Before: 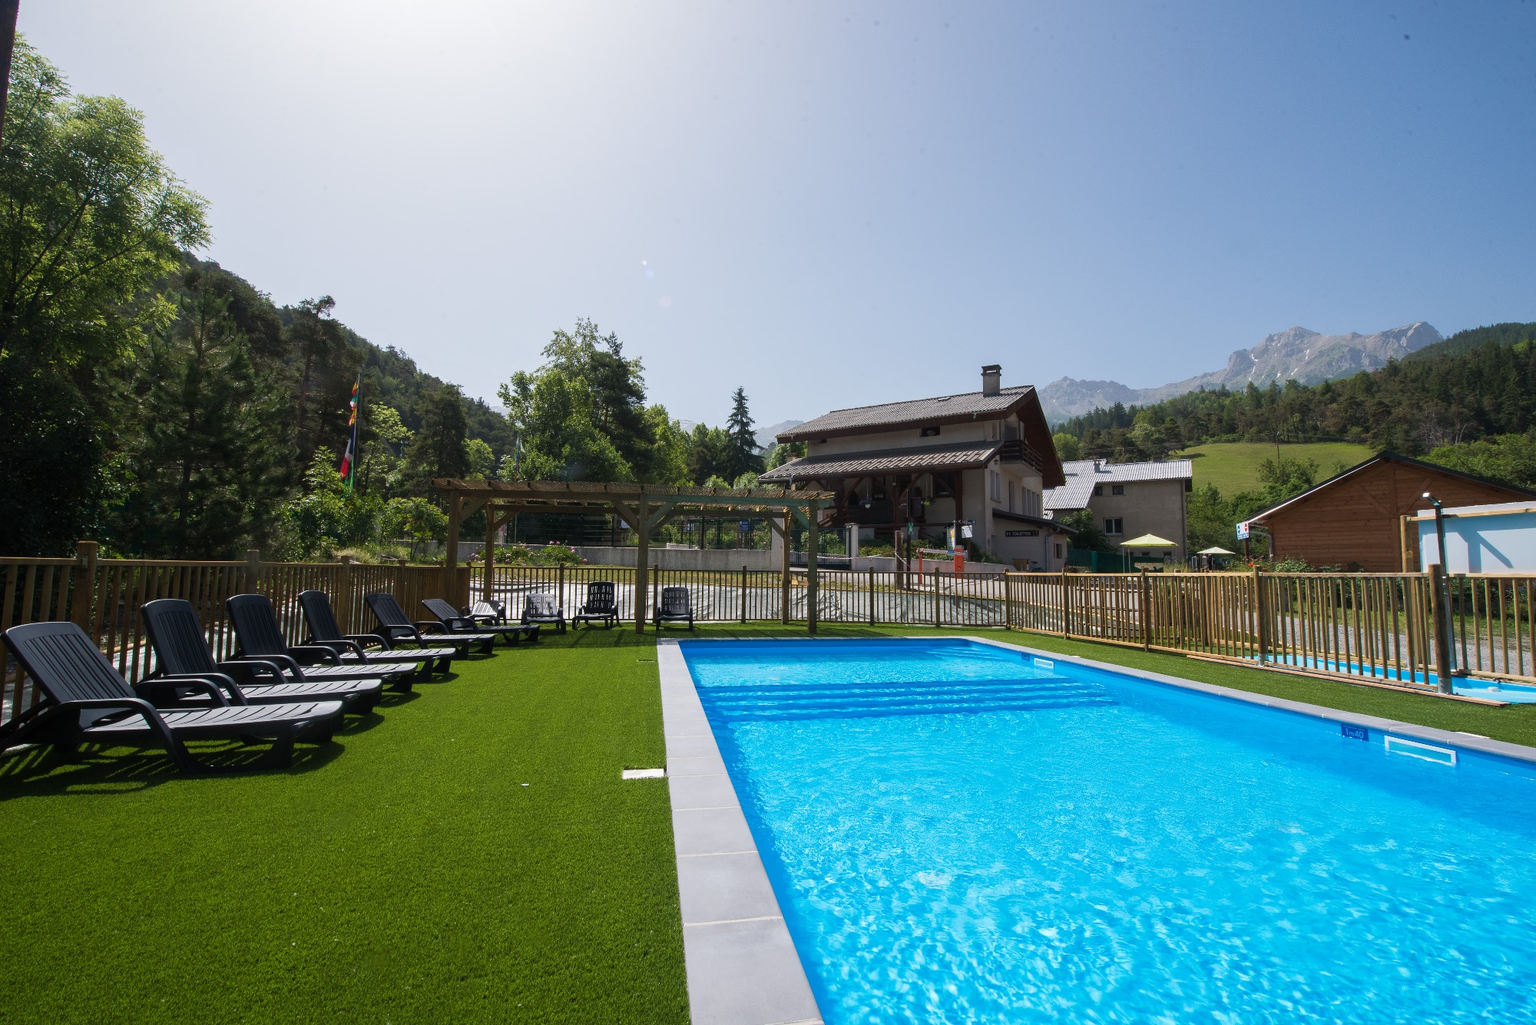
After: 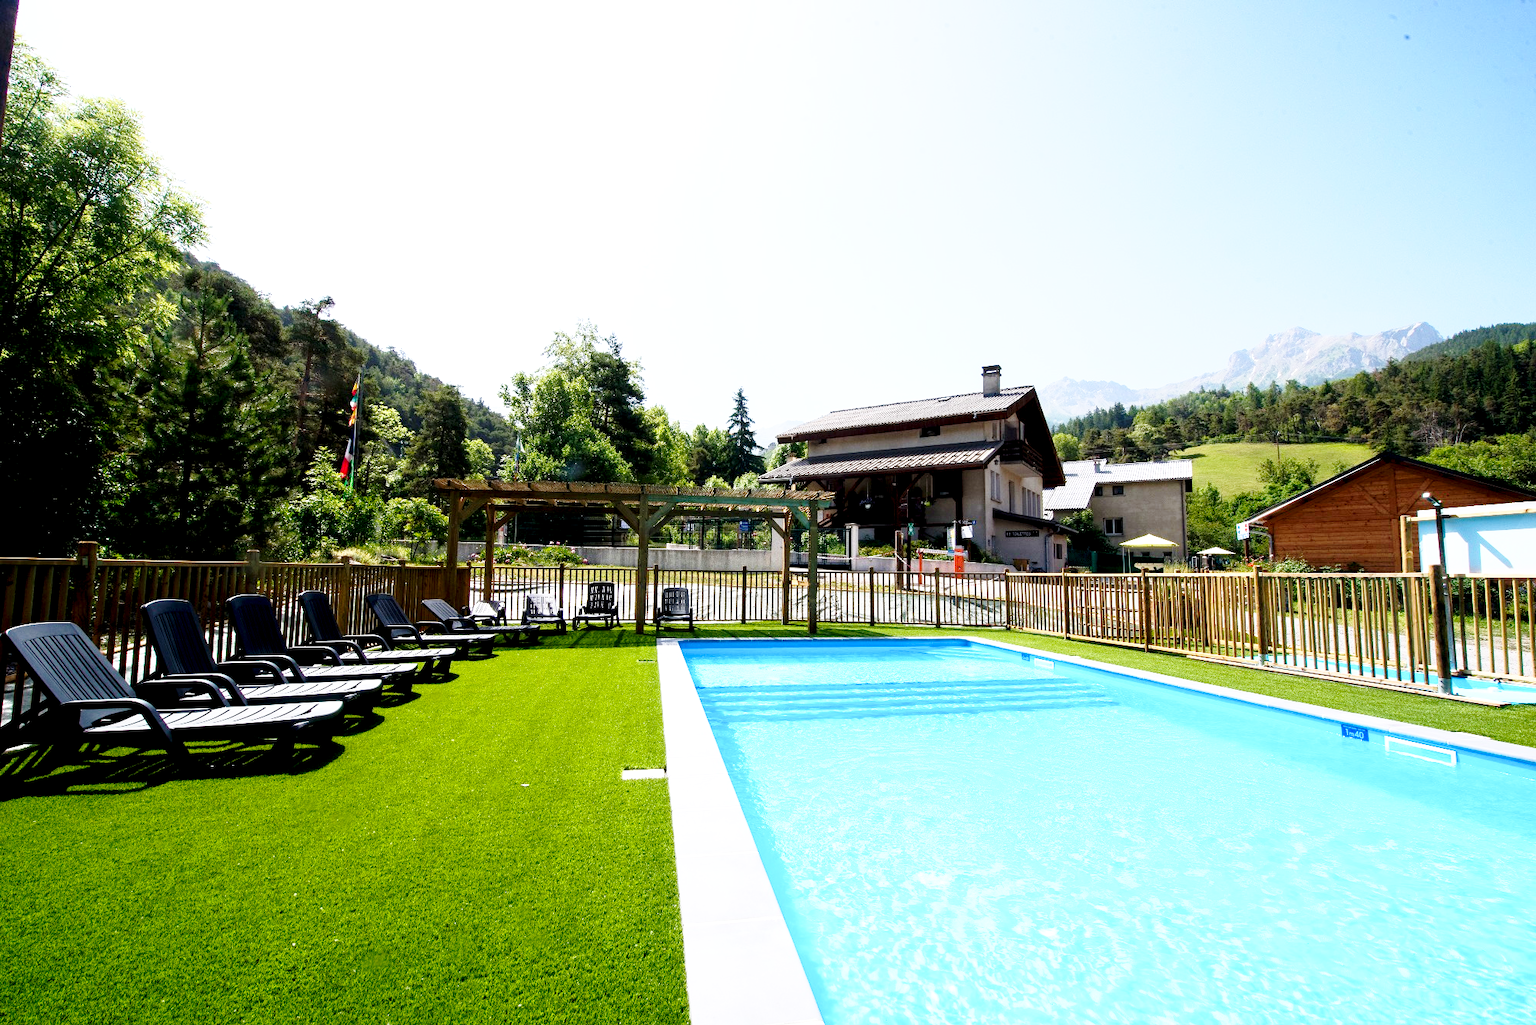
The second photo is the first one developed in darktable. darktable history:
exposure: black level correction 0.012, exposure 0.7 EV, compensate exposure bias true, compensate highlight preservation false
base curve: curves: ch0 [(0, 0) (0.028, 0.03) (0.121, 0.232) (0.46, 0.748) (0.859, 0.968) (1, 1)], preserve colors none
shadows and highlights: shadows 0, highlights 40
